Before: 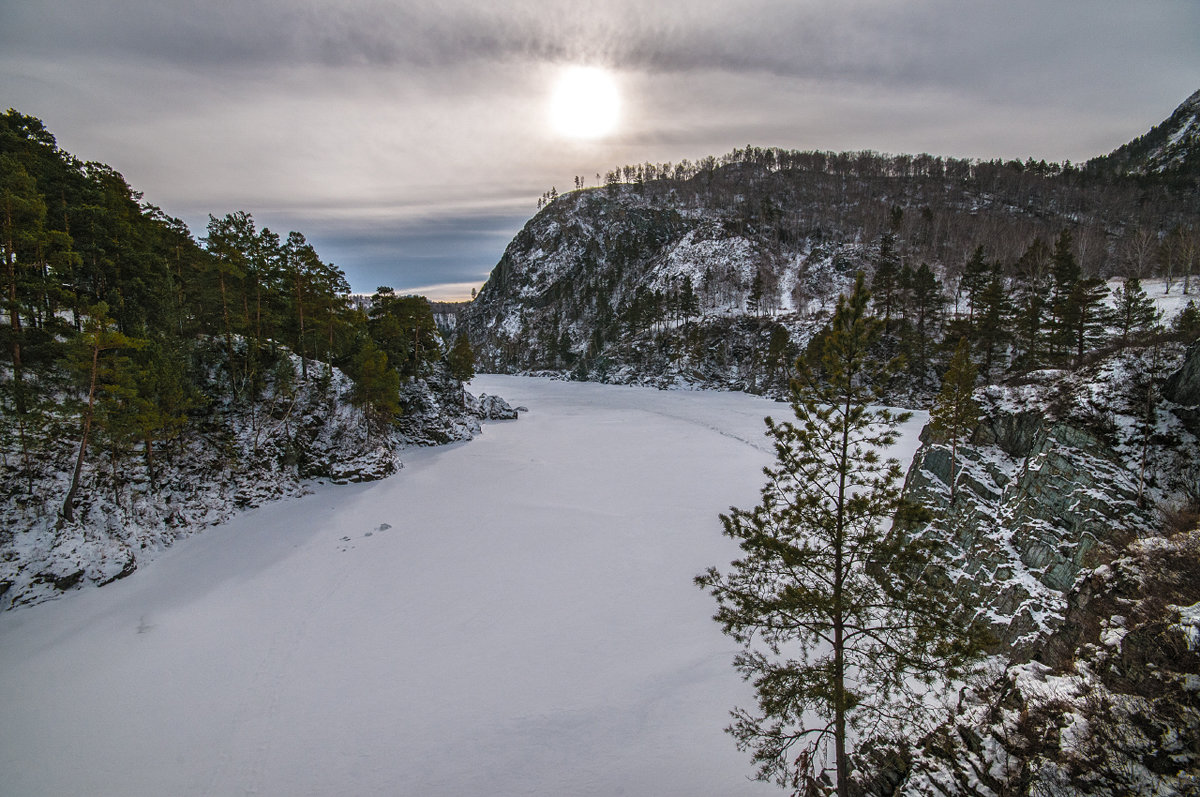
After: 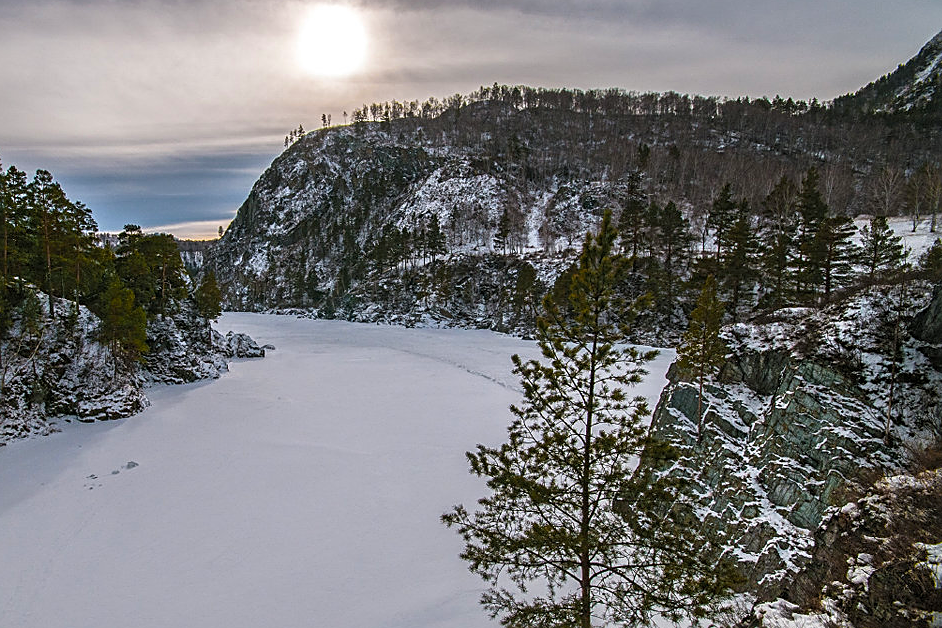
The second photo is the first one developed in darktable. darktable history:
sharpen: on, module defaults
color balance rgb: shadows lift › chroma 0.989%, shadows lift › hue 115.94°, perceptual saturation grading › global saturation 25.918%
crop and rotate: left 21.16%, top 7.82%, right 0.316%, bottom 13.295%
